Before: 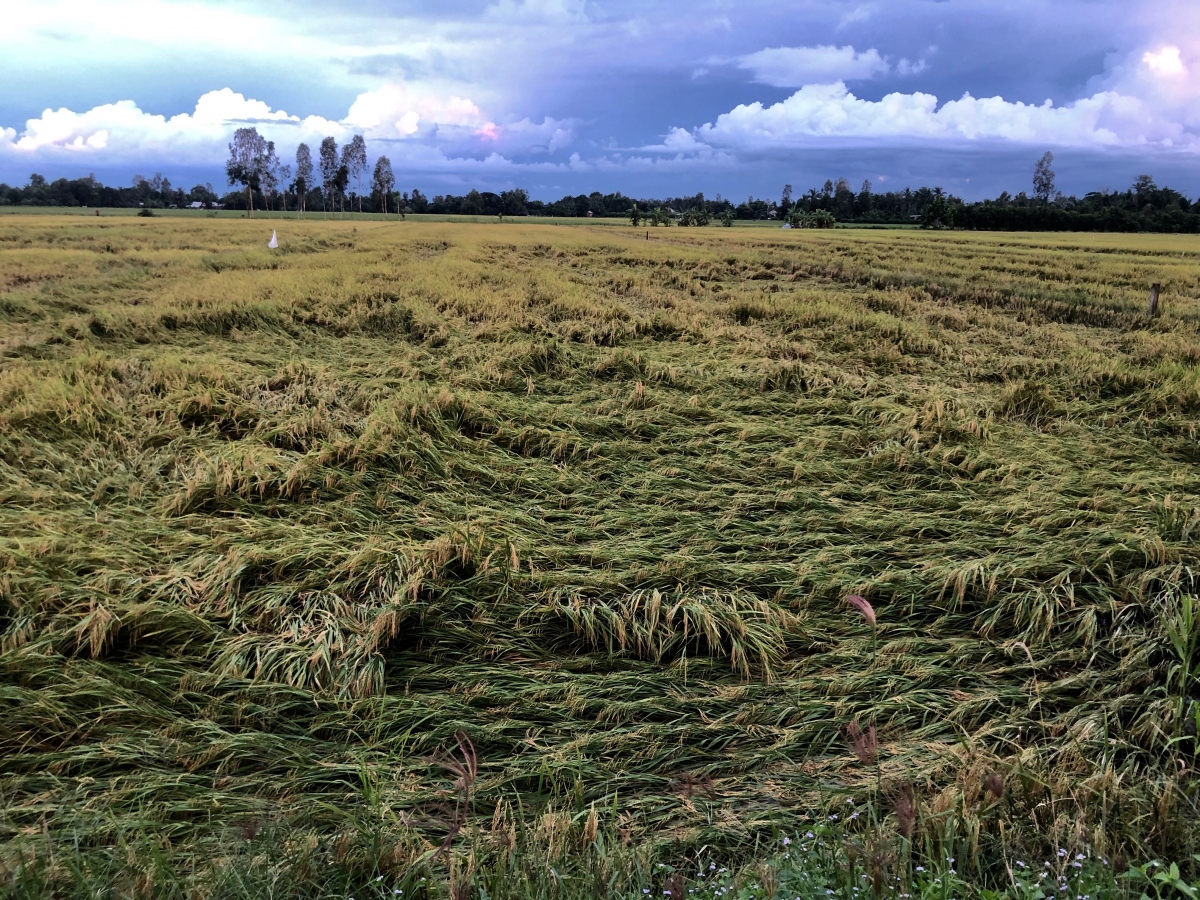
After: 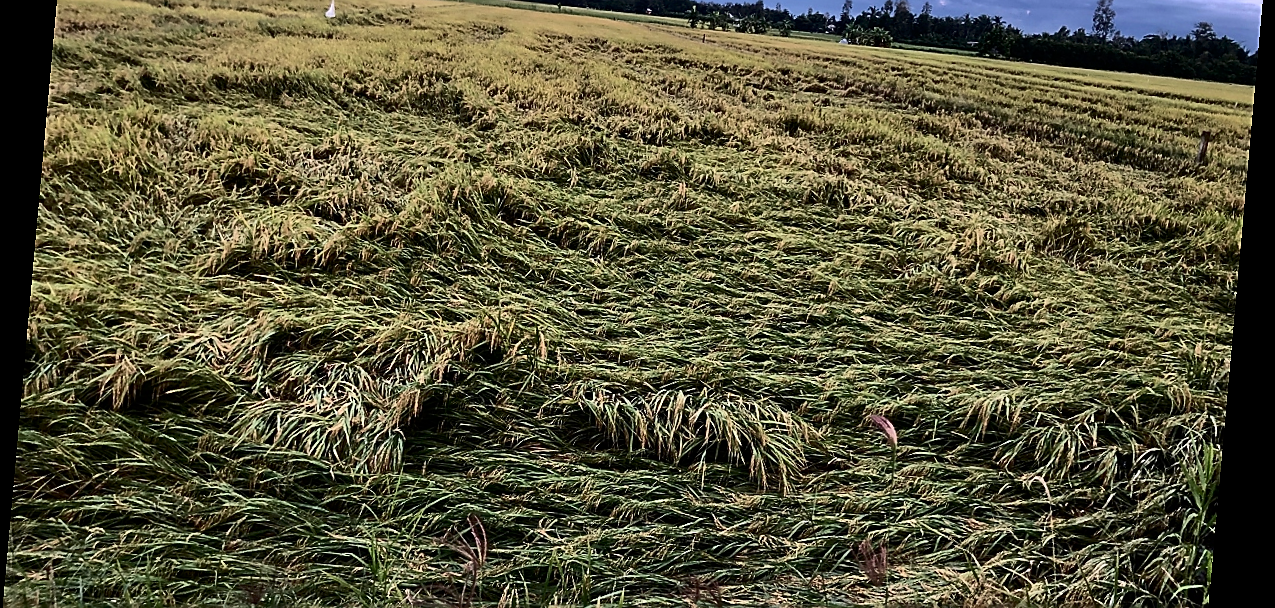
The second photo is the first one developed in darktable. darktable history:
sharpen: radius 1.4, amount 1.25, threshold 0.7
rotate and perspective: rotation 5.12°, automatic cropping off
crop and rotate: top 25.357%, bottom 13.942%
contrast brightness saturation: contrast 0.28
